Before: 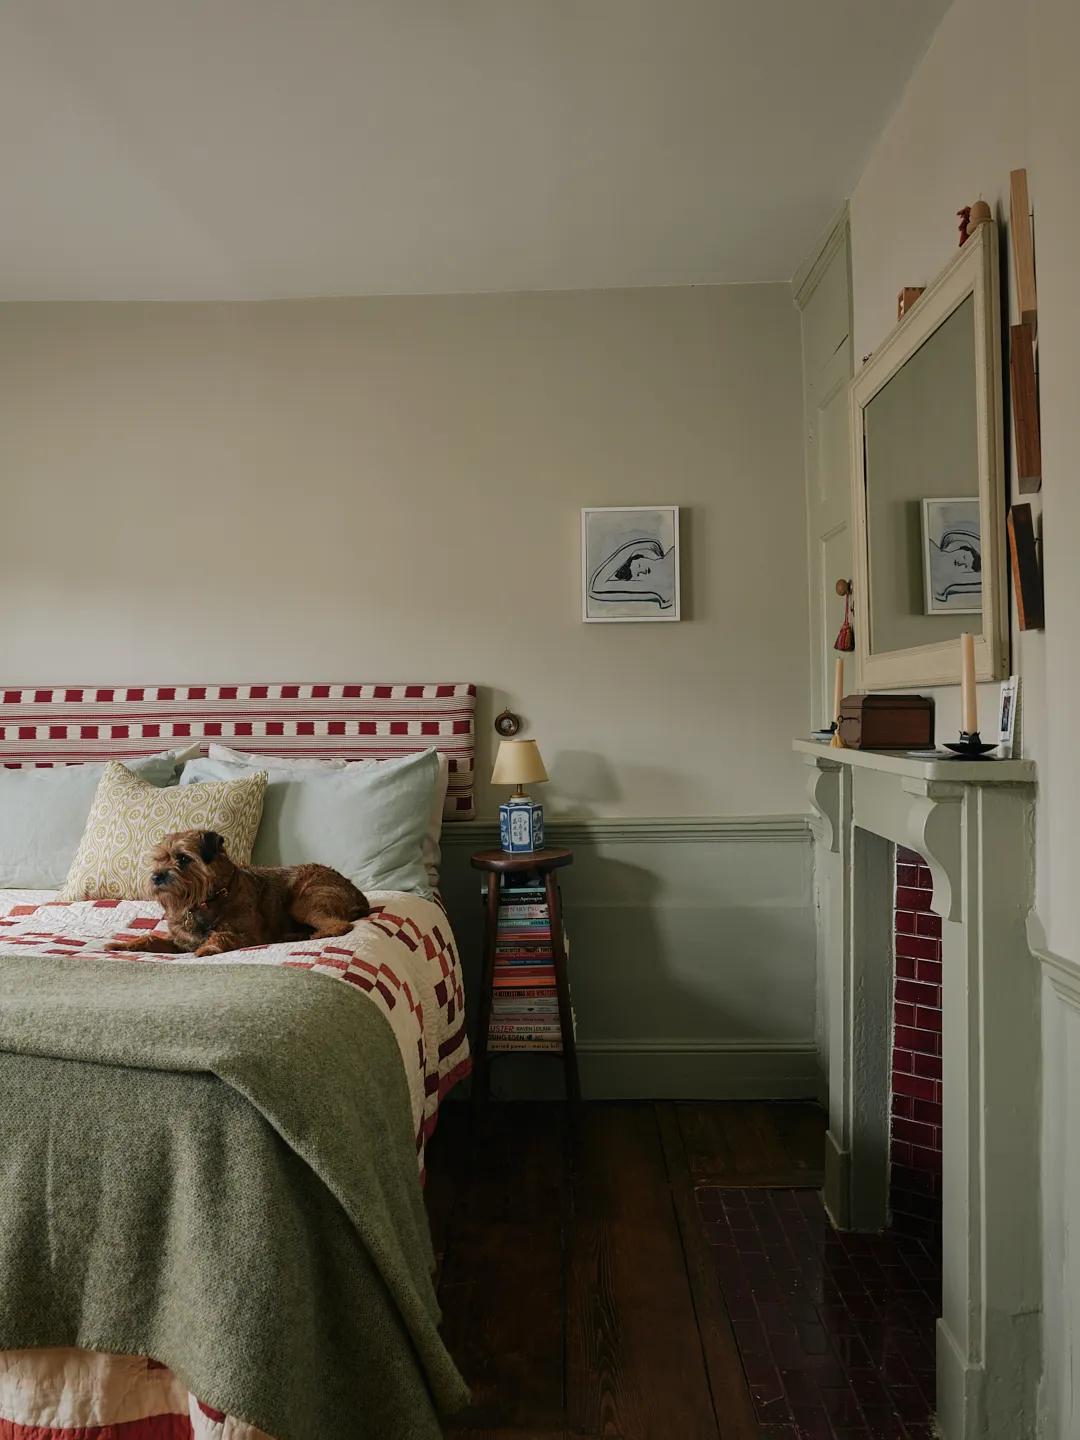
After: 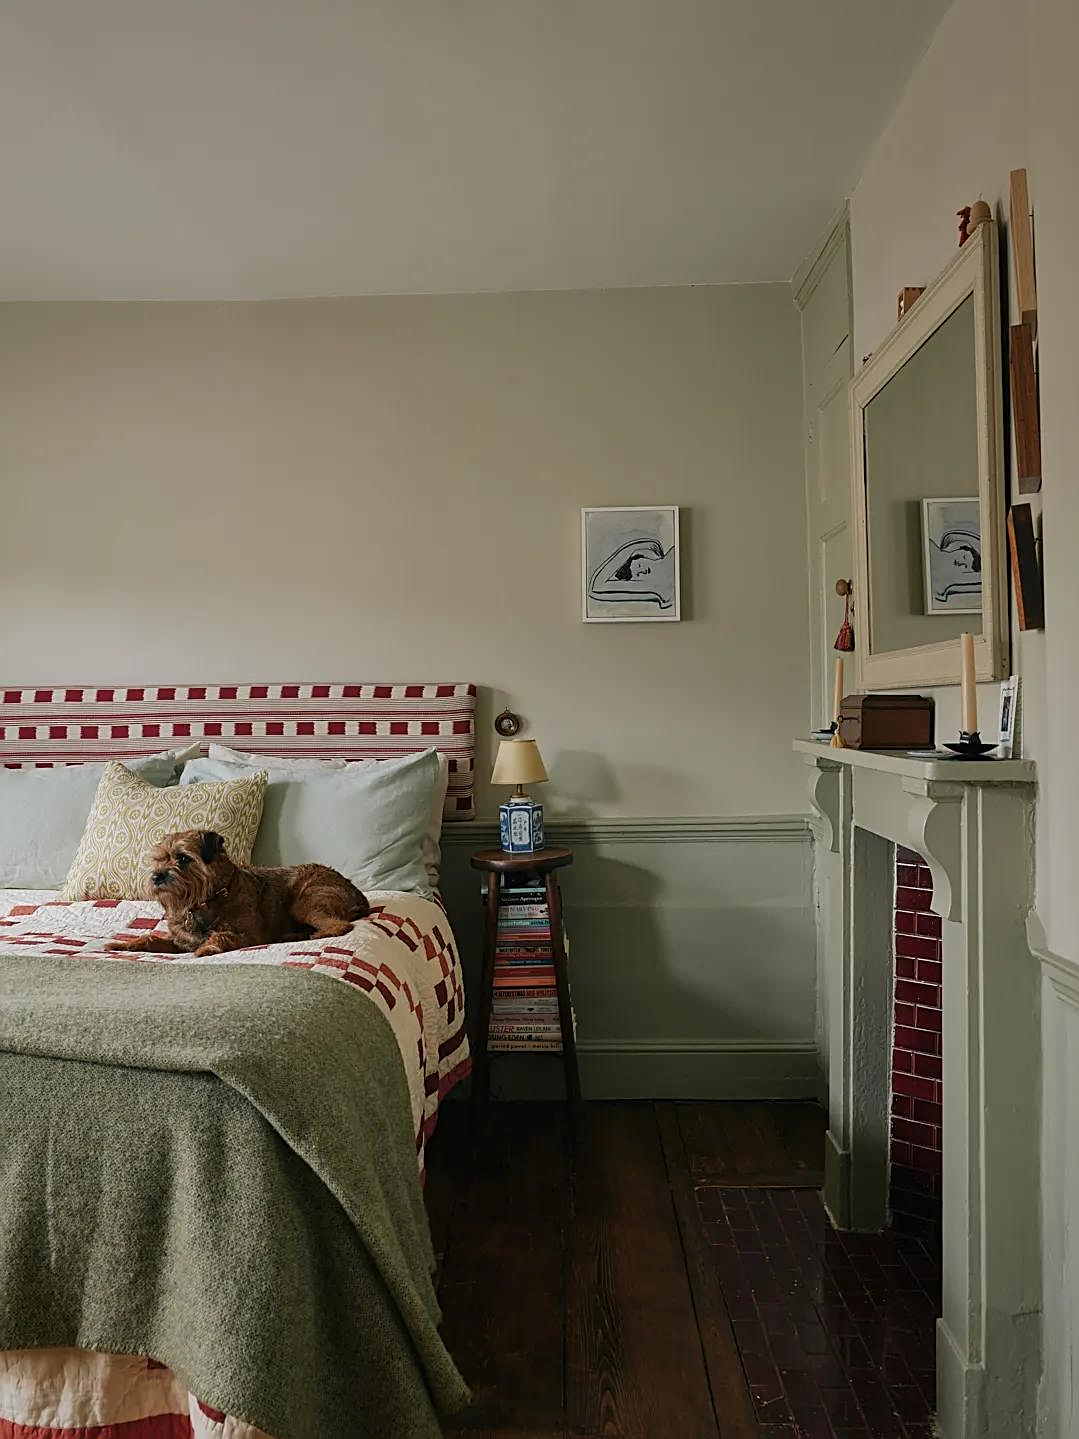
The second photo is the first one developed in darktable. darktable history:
shadows and highlights: radius 125.46, shadows 30.51, highlights -30.51, low approximation 0.01, soften with gaussian
sharpen: on, module defaults
